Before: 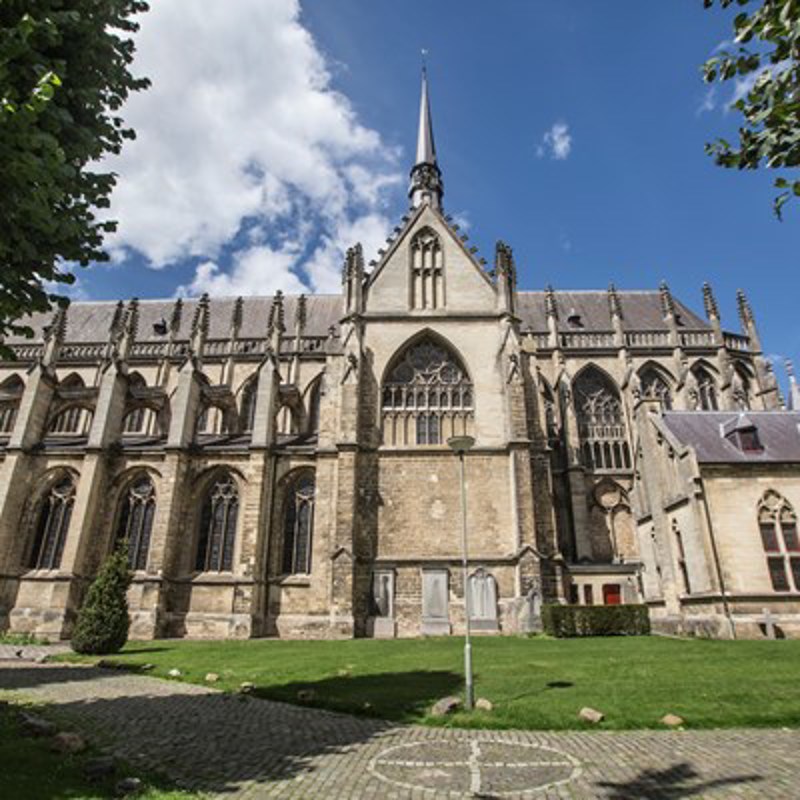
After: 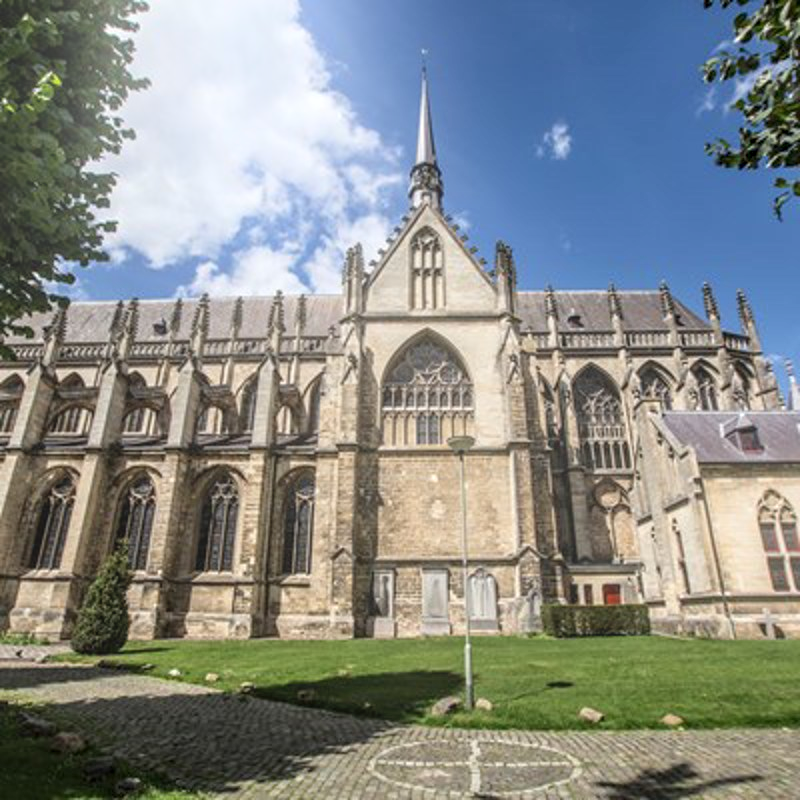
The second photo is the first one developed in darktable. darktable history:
bloom: on, module defaults
local contrast: detail 130%
